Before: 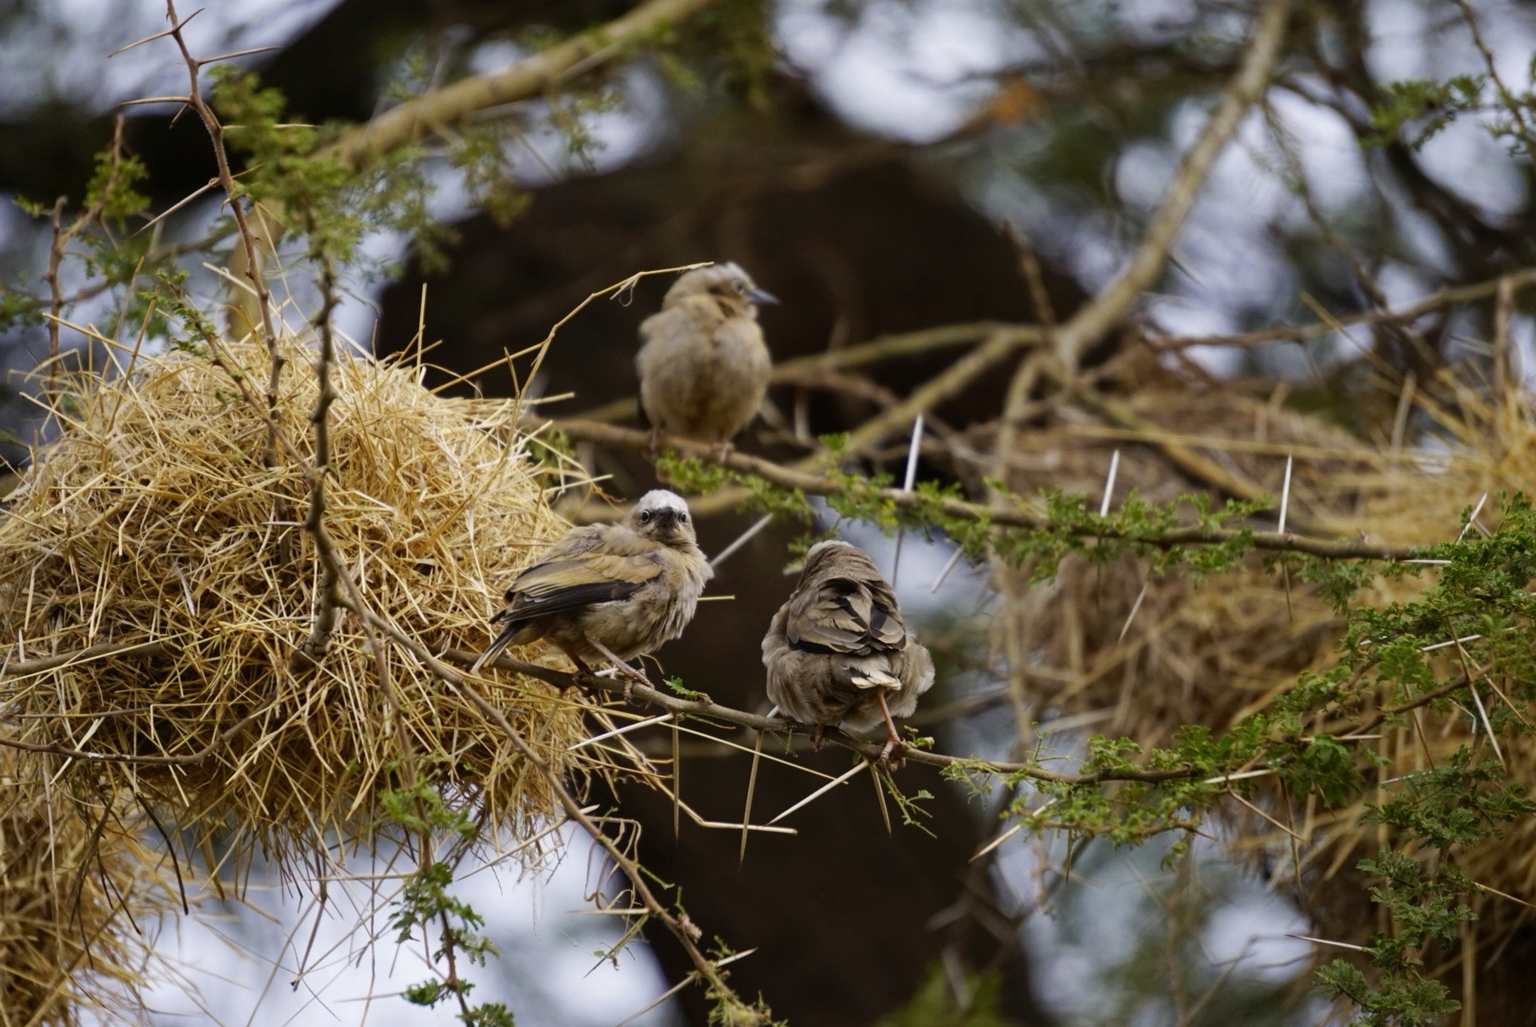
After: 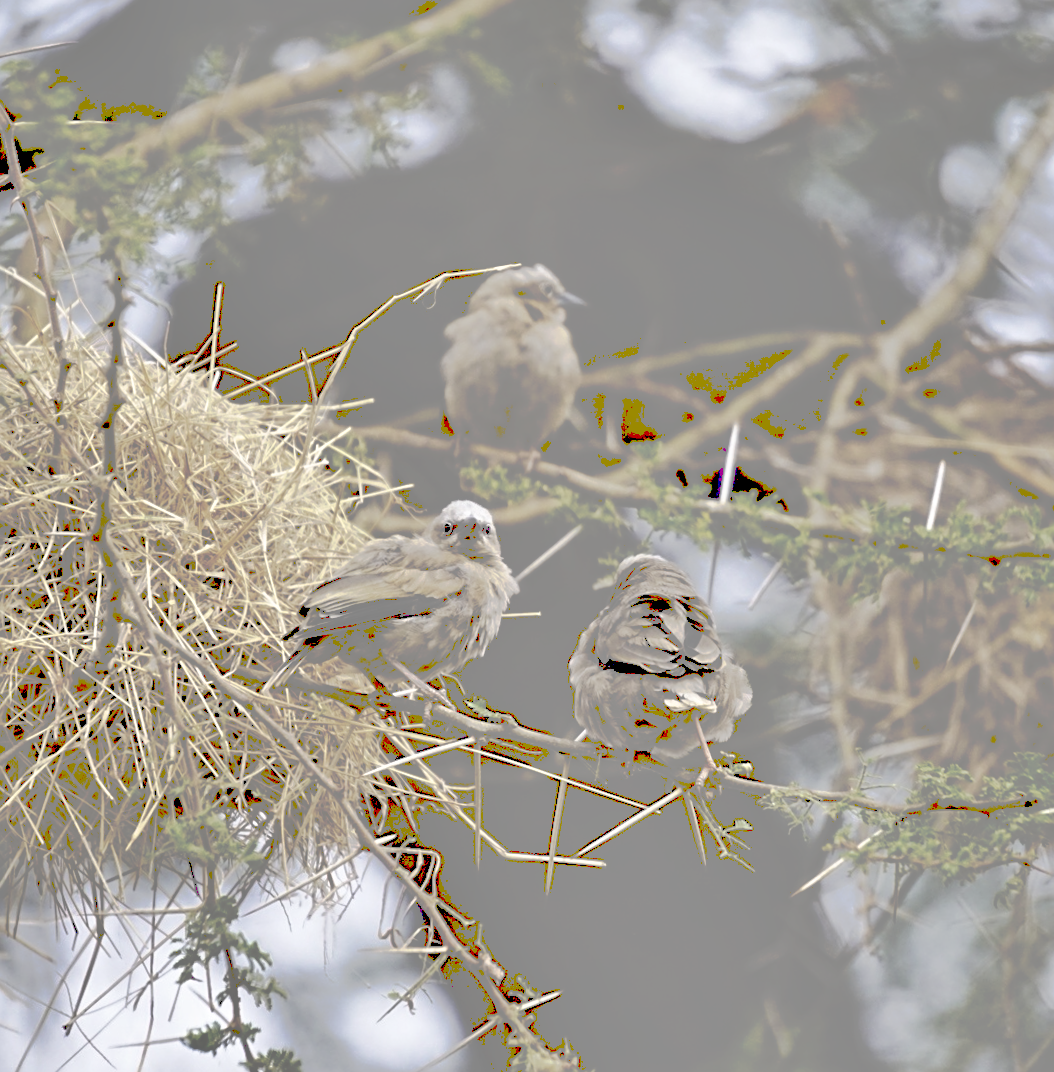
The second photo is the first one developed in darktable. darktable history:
crop and rotate: left 13.409%, right 19.924%
contrast equalizer: y [[0.5, 0.5, 0.544, 0.569, 0.5, 0.5], [0.5 ×6], [0.5 ×6], [0 ×6], [0 ×6]]
sharpen: on, module defaults
shadows and highlights: shadows 40, highlights -54, highlights color adjustment 46%, low approximation 0.01, soften with gaussian
tone curve: curves: ch0 [(0, 0) (0.003, 0.626) (0.011, 0.626) (0.025, 0.63) (0.044, 0.631) (0.069, 0.632) (0.1, 0.636) (0.136, 0.637) (0.177, 0.641) (0.224, 0.642) (0.277, 0.646) (0.335, 0.649) (0.399, 0.661) (0.468, 0.679) (0.543, 0.702) (0.623, 0.732) (0.709, 0.769) (0.801, 0.804) (0.898, 0.847) (1, 1)], preserve colors none
base curve: curves: ch0 [(0, 0) (0.028, 0.03) (0.121, 0.232) (0.46, 0.748) (0.859, 0.968) (1, 1)], preserve colors none
rotate and perspective: rotation 0.226°, lens shift (vertical) -0.042, crop left 0.023, crop right 0.982, crop top 0.006, crop bottom 0.994
